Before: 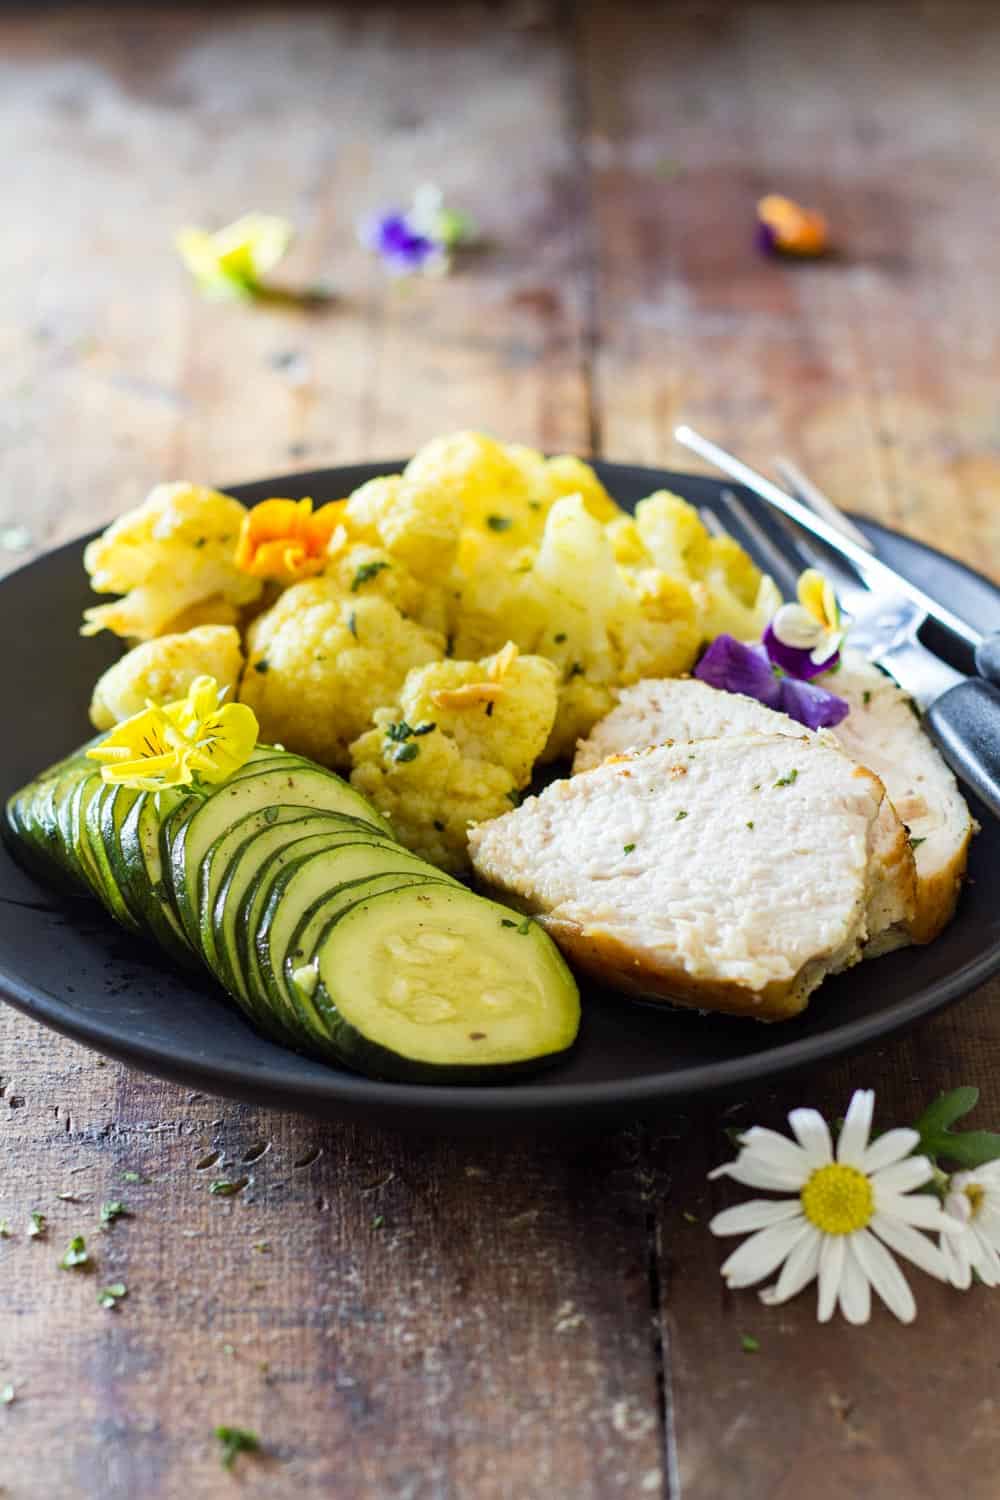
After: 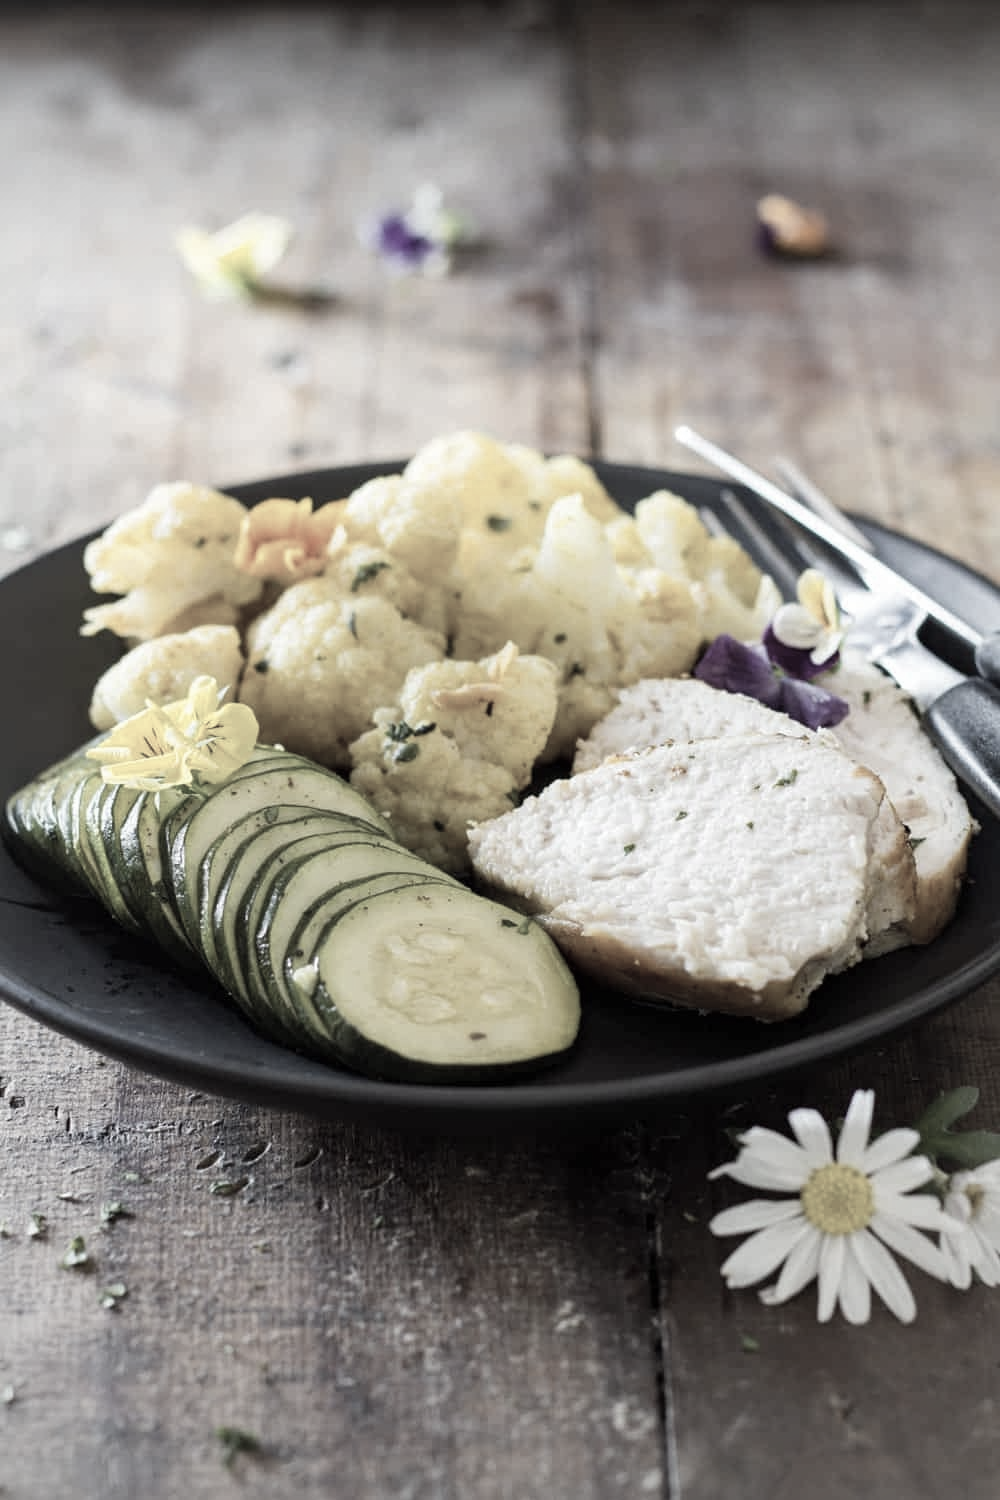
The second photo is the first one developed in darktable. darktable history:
color correction: saturation 0.3
vignetting: fall-off radius 63.6%
